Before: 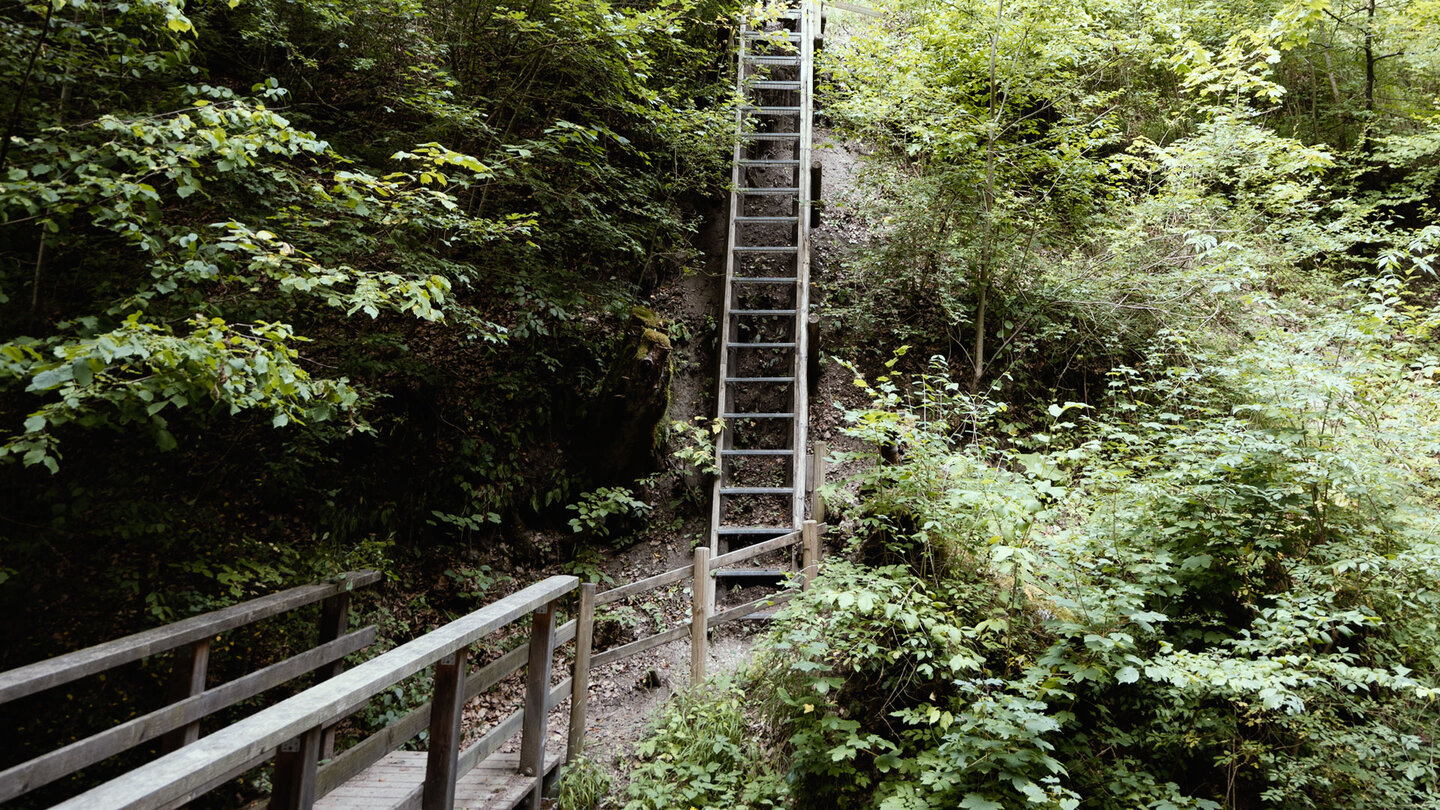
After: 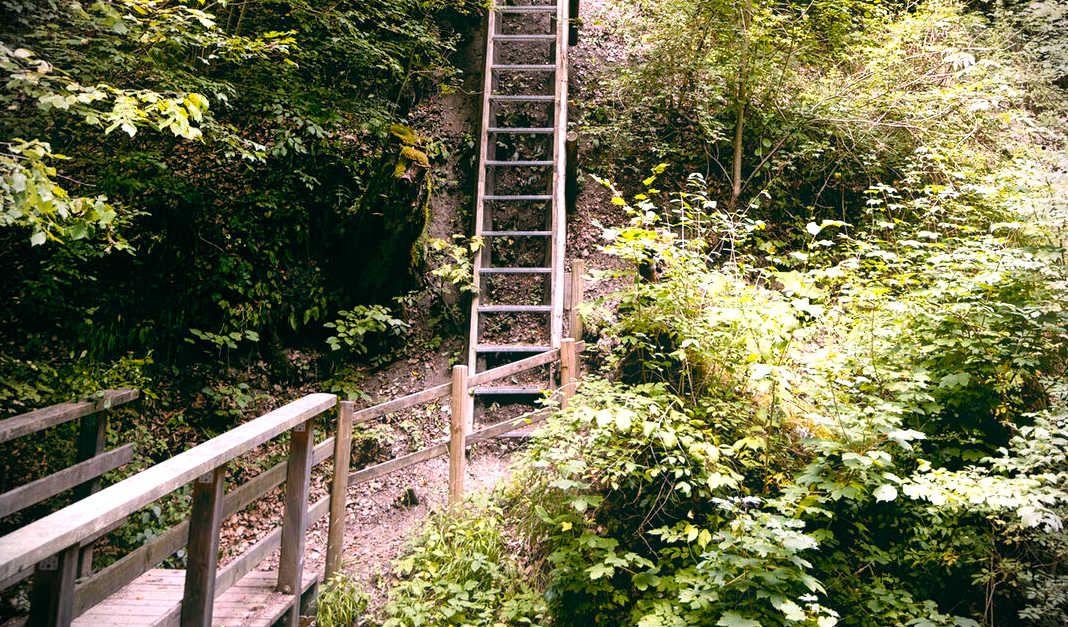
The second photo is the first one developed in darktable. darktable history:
color calibration: gray › normalize channels true, illuminant custom, x 0.348, y 0.365, temperature 4938.48 K, gamut compression 0.019
vignetting: fall-off start 87.8%, fall-off radius 24.49%
exposure: black level correction 0, exposure 0.891 EV, compensate highlight preservation false
shadows and highlights: soften with gaussian
crop: left 16.853%, top 22.494%, right 8.968%
contrast equalizer: y [[0.439, 0.44, 0.442, 0.457, 0.493, 0.498], [0.5 ×6], [0.5 ×6], [0 ×6], [0 ×6]]
color balance rgb: global offset › luminance -0.32%, global offset › chroma 0.118%, global offset › hue 162.36°, perceptual saturation grading › global saturation 30.695%
color correction: highlights a* 14.75, highlights b* 4.81
